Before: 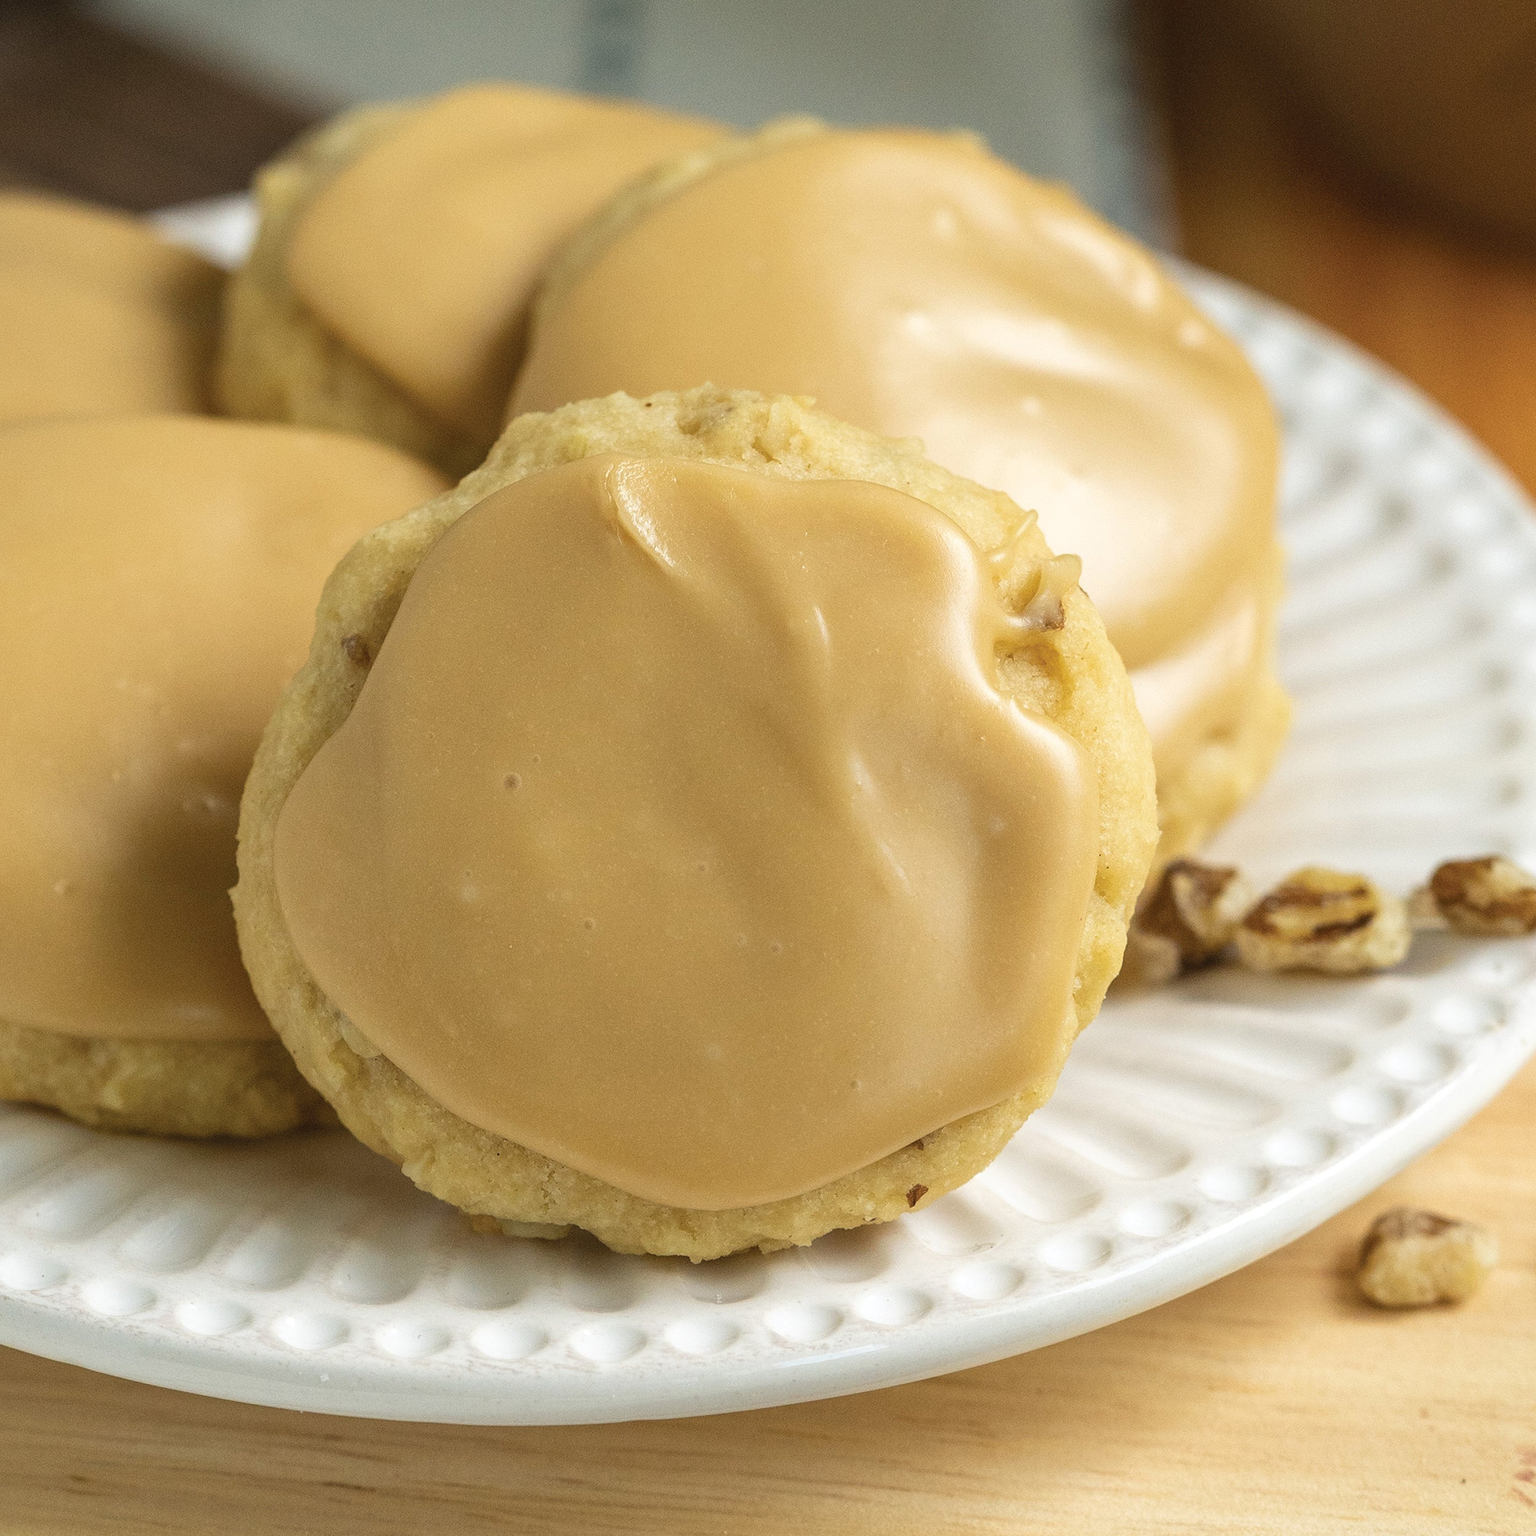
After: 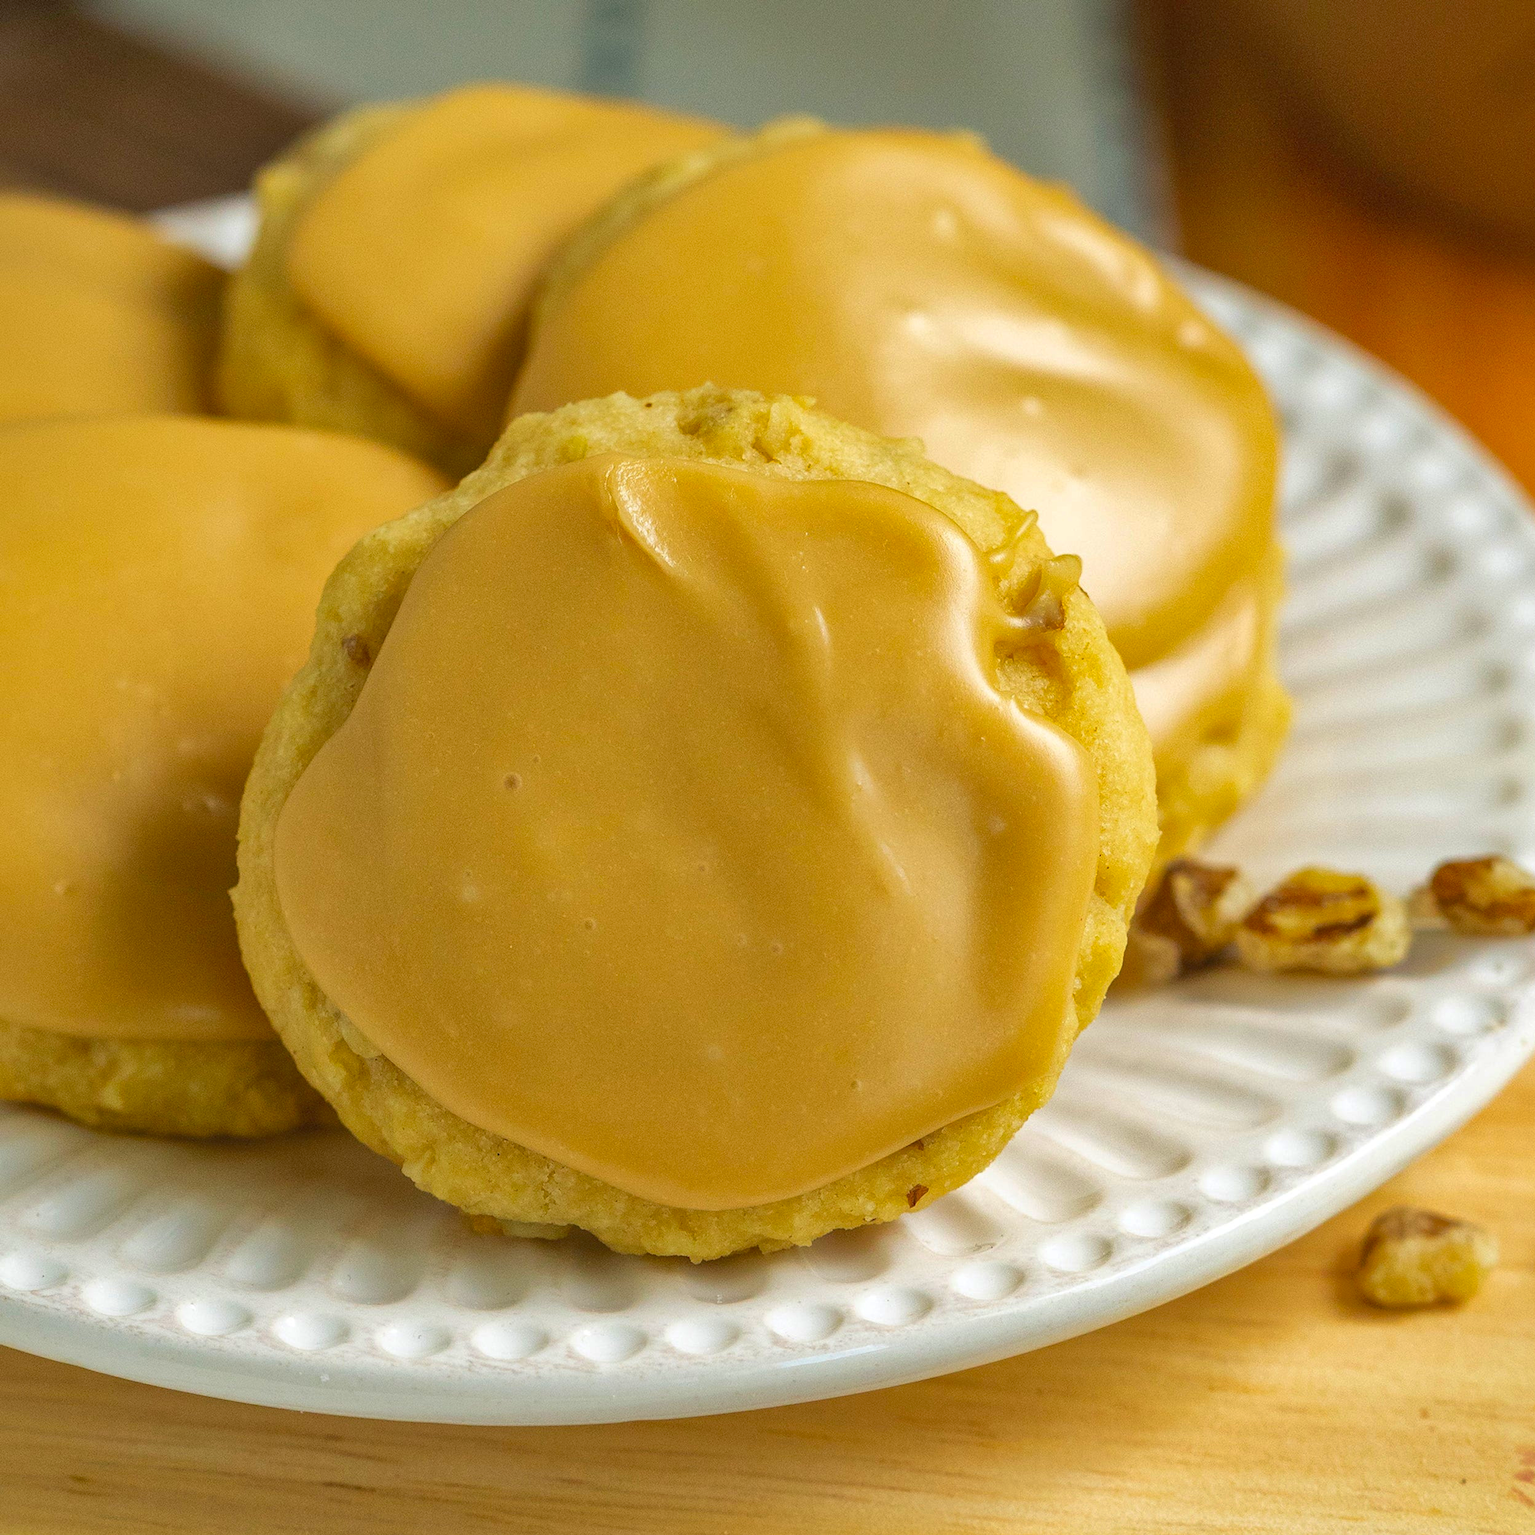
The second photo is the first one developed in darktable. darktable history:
contrast brightness saturation: saturation 0.5
shadows and highlights: on, module defaults
